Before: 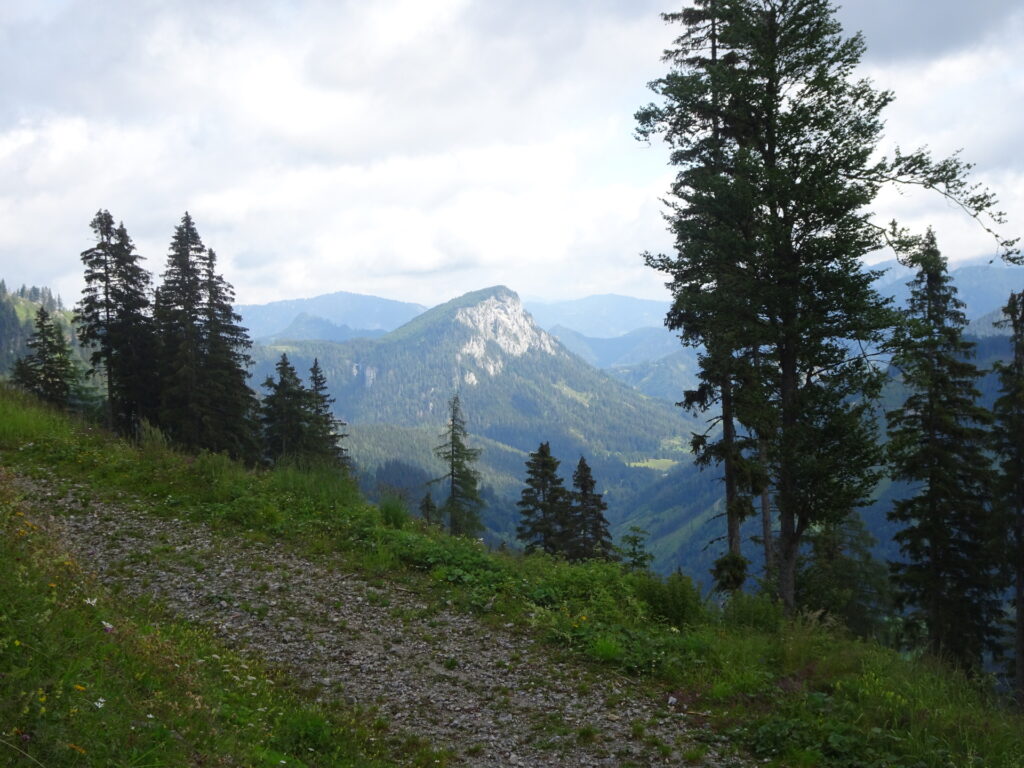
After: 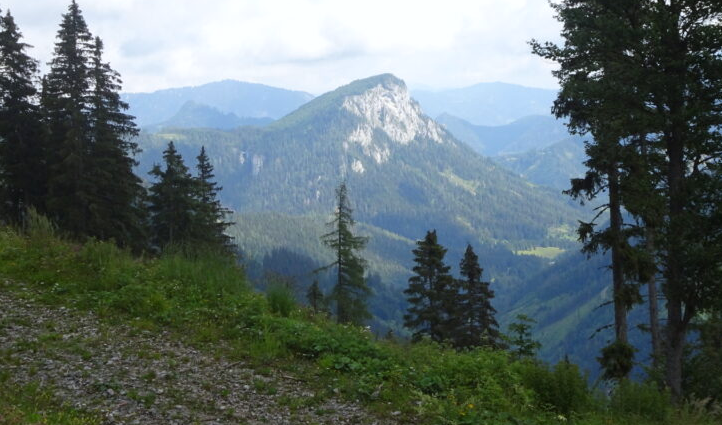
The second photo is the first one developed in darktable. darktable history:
crop: left 11.123%, top 27.61%, right 18.3%, bottom 17.034%
white balance: red 0.988, blue 1.017
